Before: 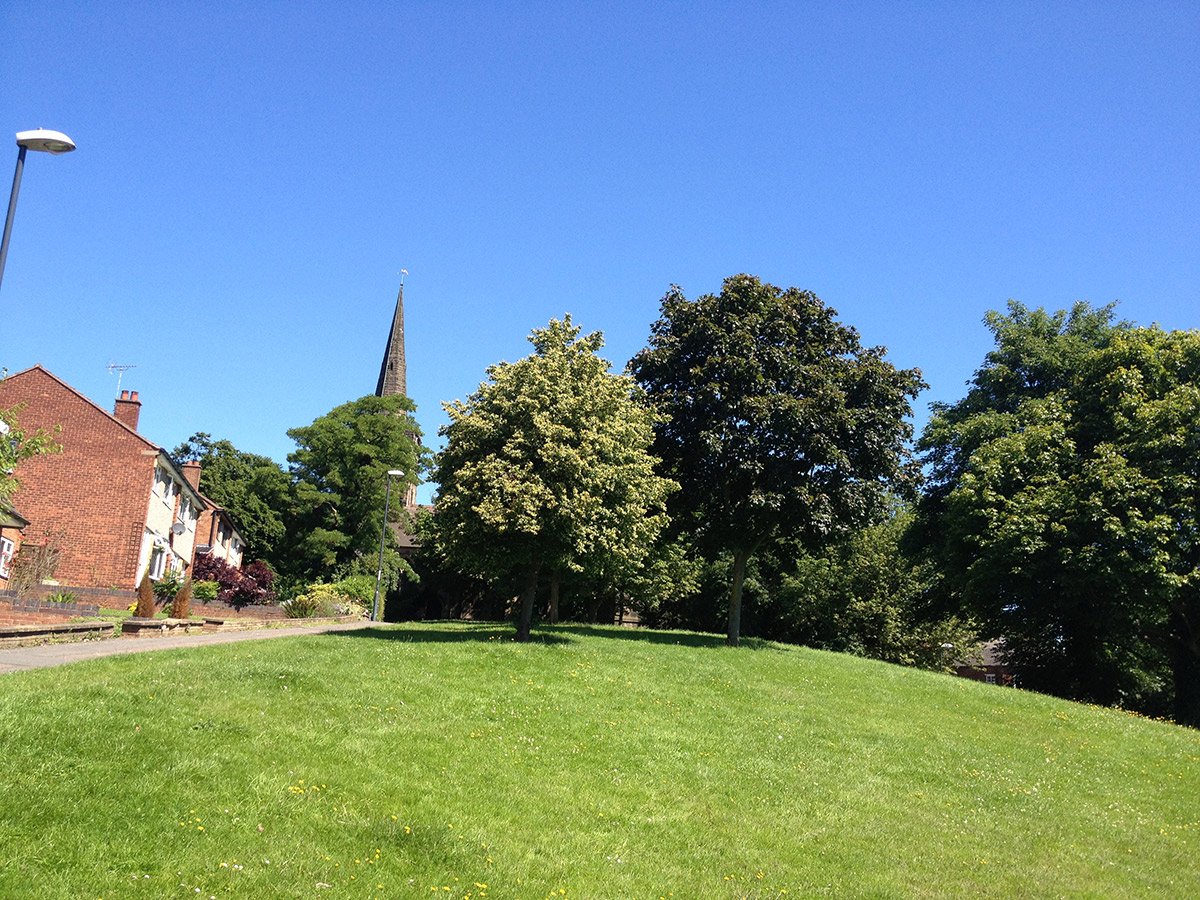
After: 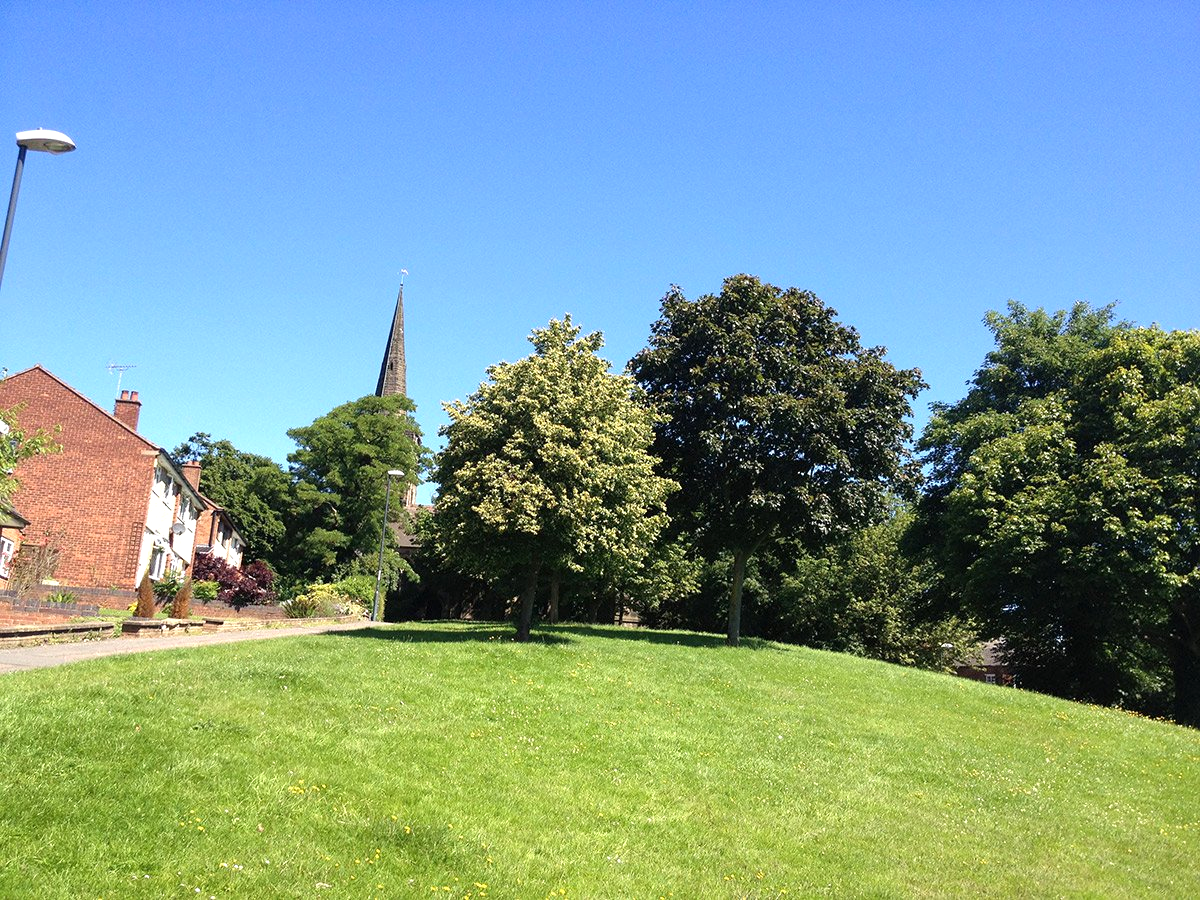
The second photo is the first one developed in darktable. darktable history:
exposure: exposure 0.376 EV, compensate highlight preservation false
white balance: emerald 1
